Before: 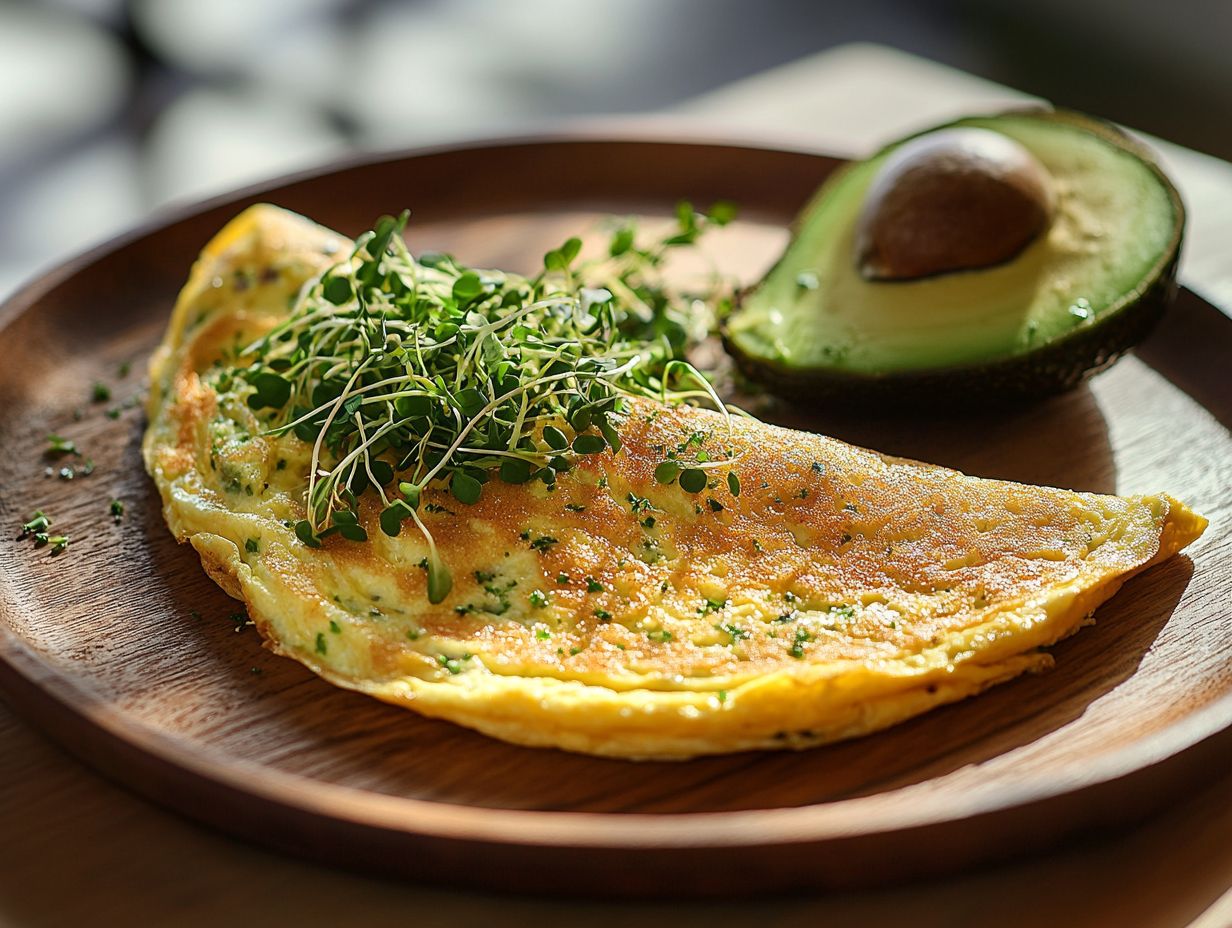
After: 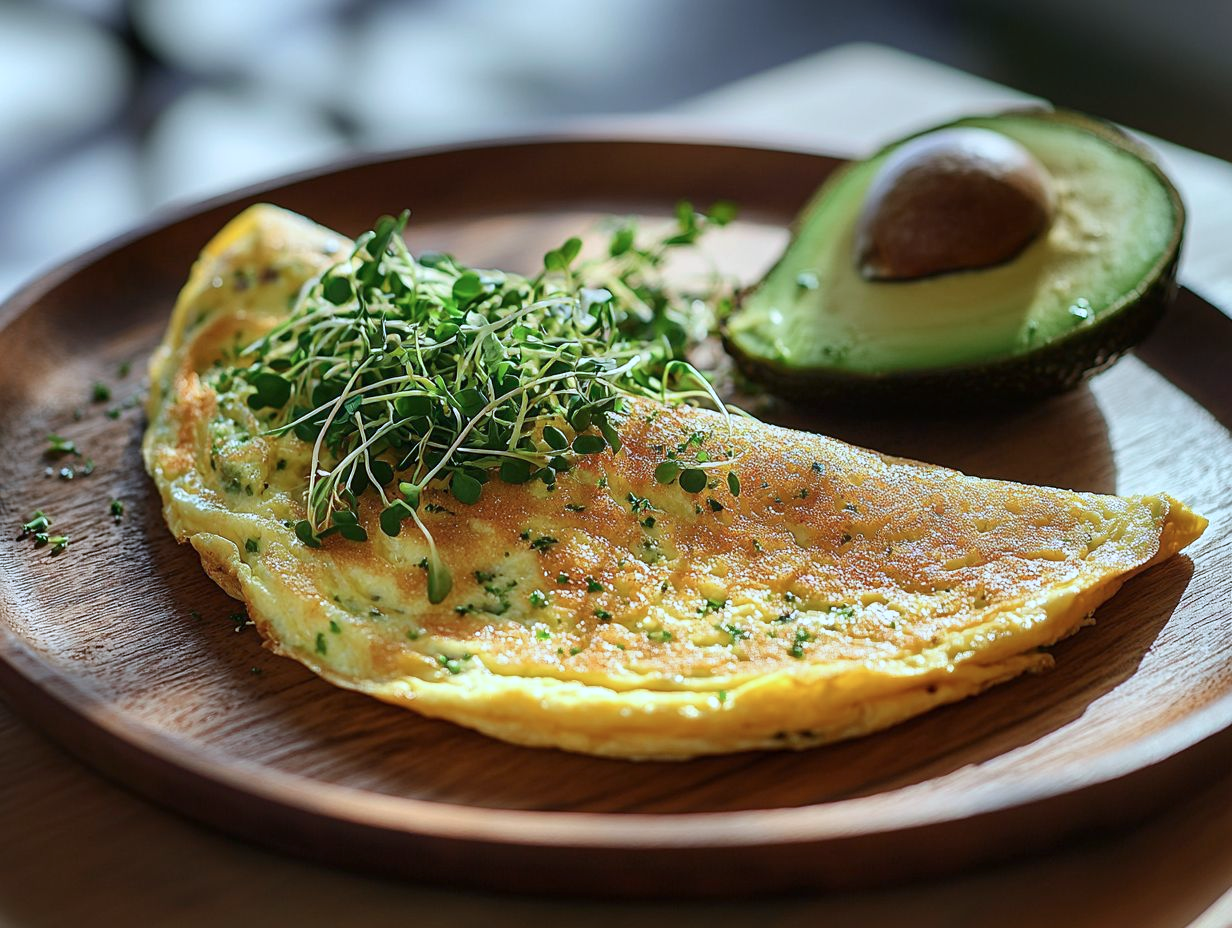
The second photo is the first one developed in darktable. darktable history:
color calibration: illuminant as shot in camera, x 0.379, y 0.381, temperature 4094.04 K
